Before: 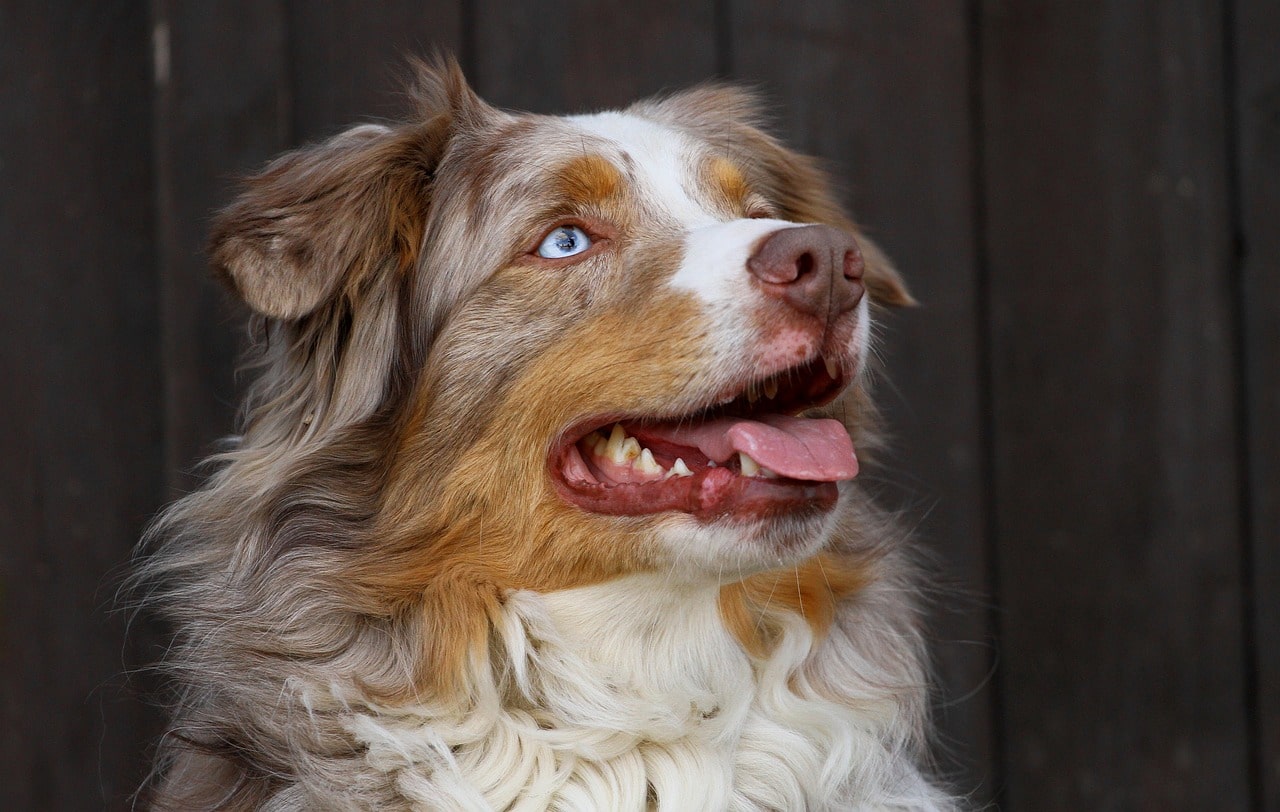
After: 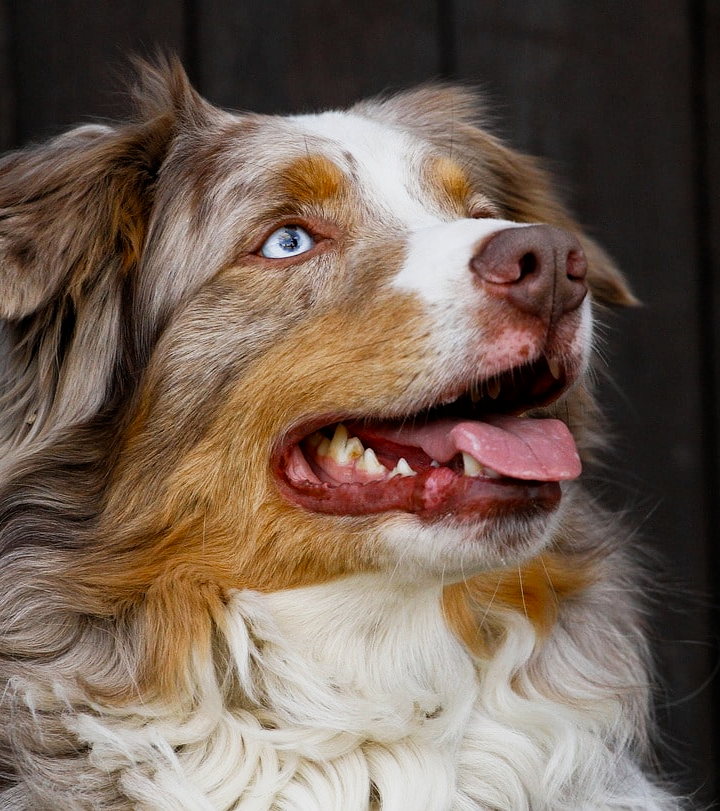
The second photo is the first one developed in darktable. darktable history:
crop: left 21.699%, right 21.977%, bottom 0.012%
filmic rgb: middle gray luminance 21.5%, black relative exposure -14.07 EV, white relative exposure 2.96 EV, threshold 2.98 EV, target black luminance 0%, hardness 8.9, latitude 60.42%, contrast 1.205, highlights saturation mix 4.82%, shadows ↔ highlights balance 41.4%, color science v4 (2020), enable highlight reconstruction true
